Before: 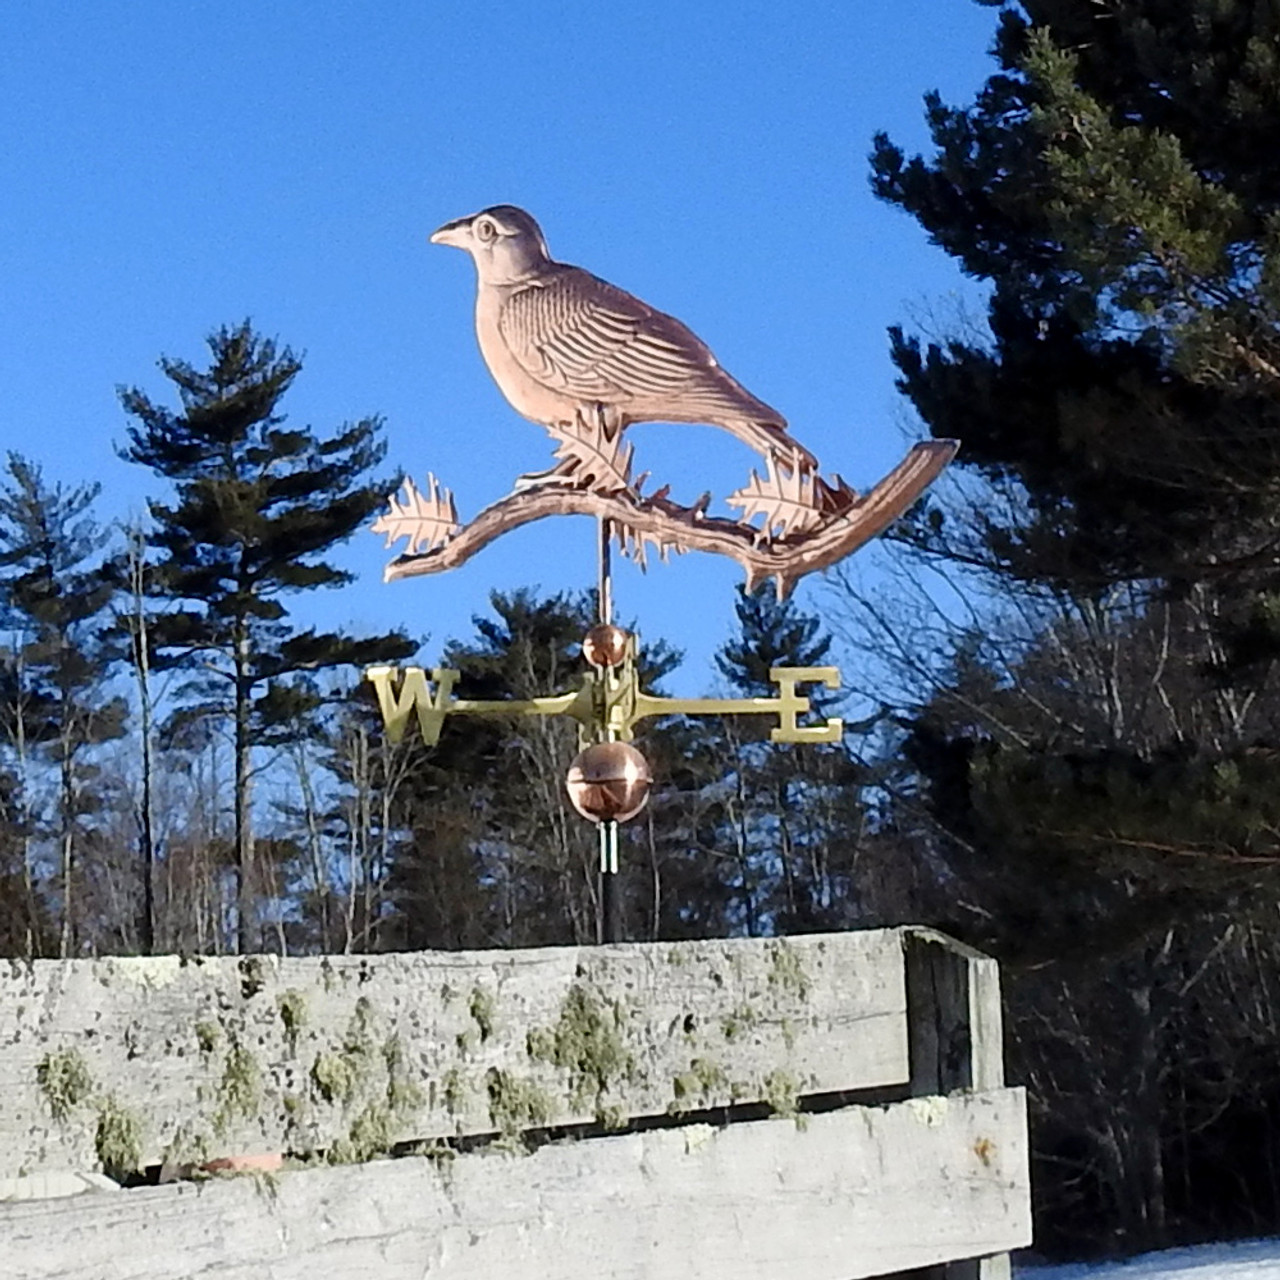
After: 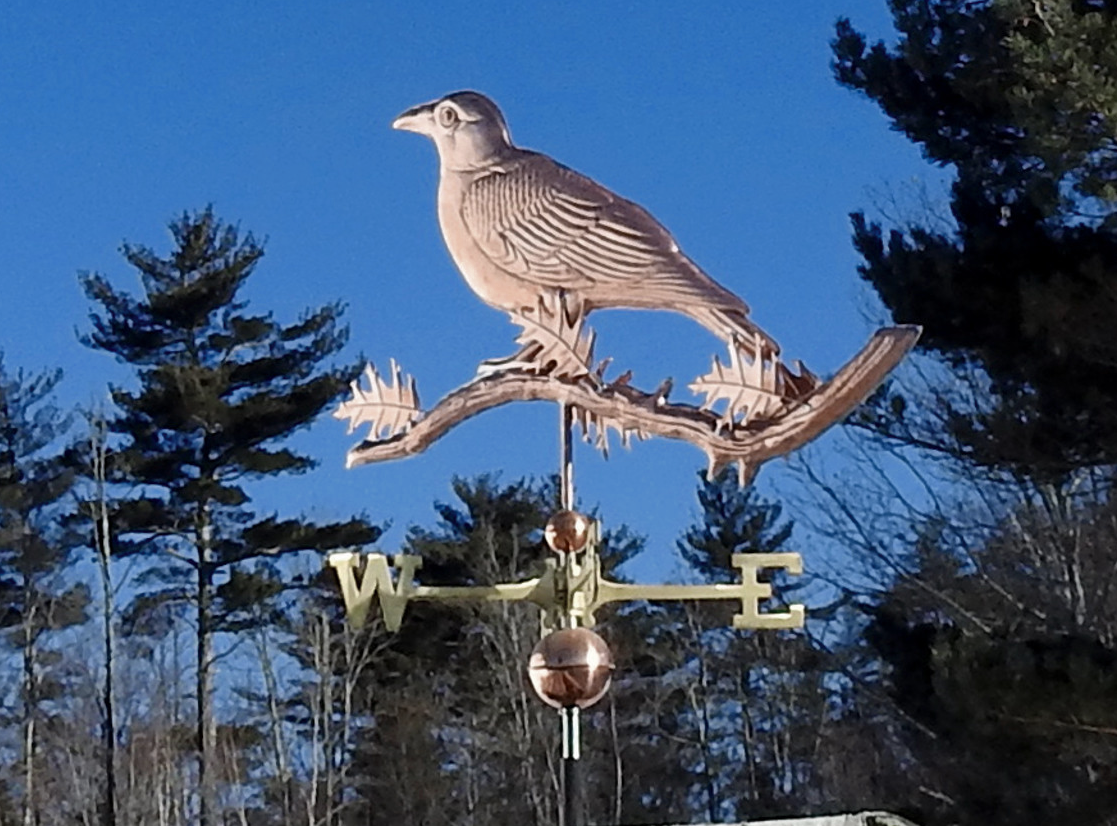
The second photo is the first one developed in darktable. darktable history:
color zones: curves: ch0 [(0, 0.5) (0.125, 0.4) (0.25, 0.5) (0.375, 0.4) (0.5, 0.4) (0.625, 0.35) (0.75, 0.35) (0.875, 0.5)]; ch1 [(0, 0.35) (0.125, 0.45) (0.25, 0.35) (0.375, 0.35) (0.5, 0.35) (0.625, 0.35) (0.75, 0.45) (0.875, 0.35)]; ch2 [(0, 0.6) (0.125, 0.5) (0.25, 0.5) (0.375, 0.6) (0.5, 0.6) (0.625, 0.5) (0.75, 0.5) (0.875, 0.5)]
crop: left 3.015%, top 8.969%, right 9.647%, bottom 26.457%
